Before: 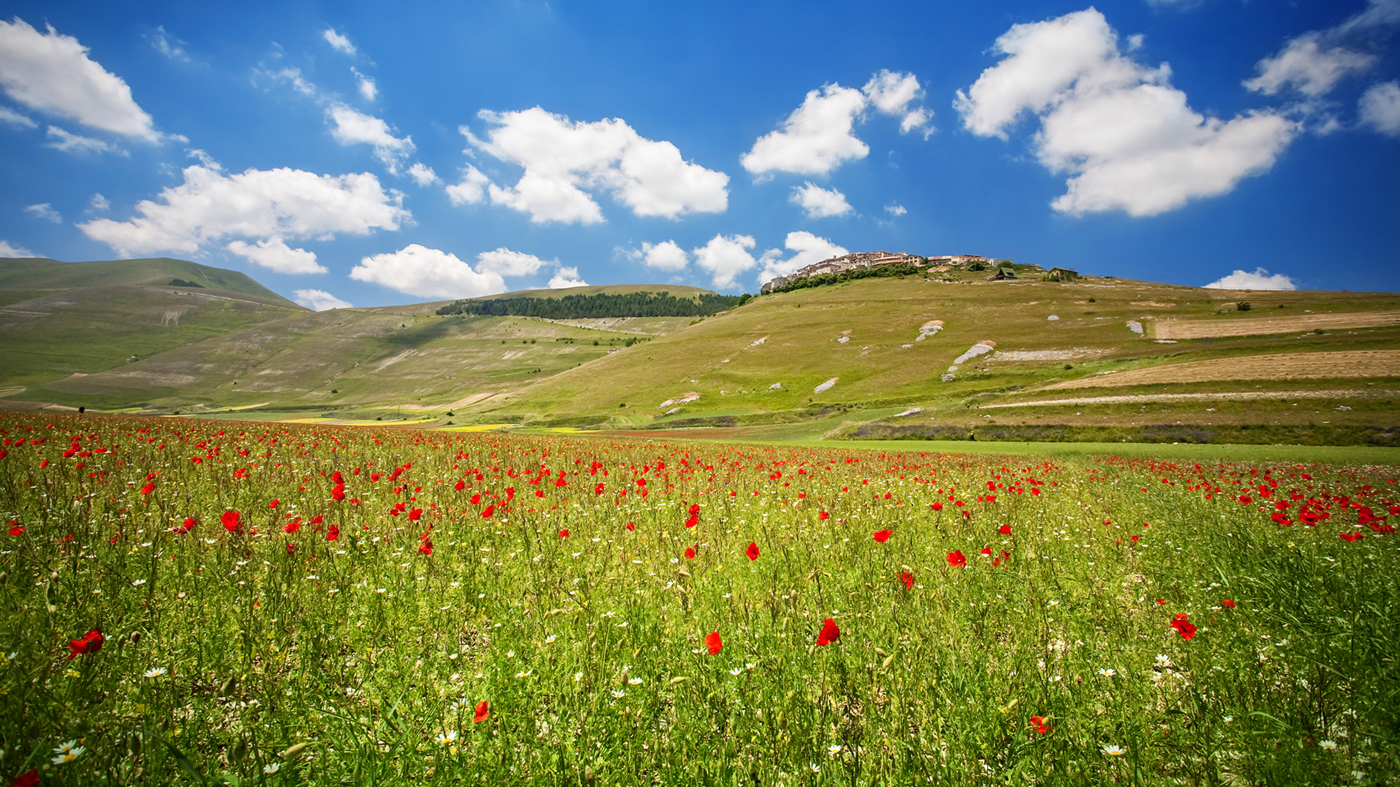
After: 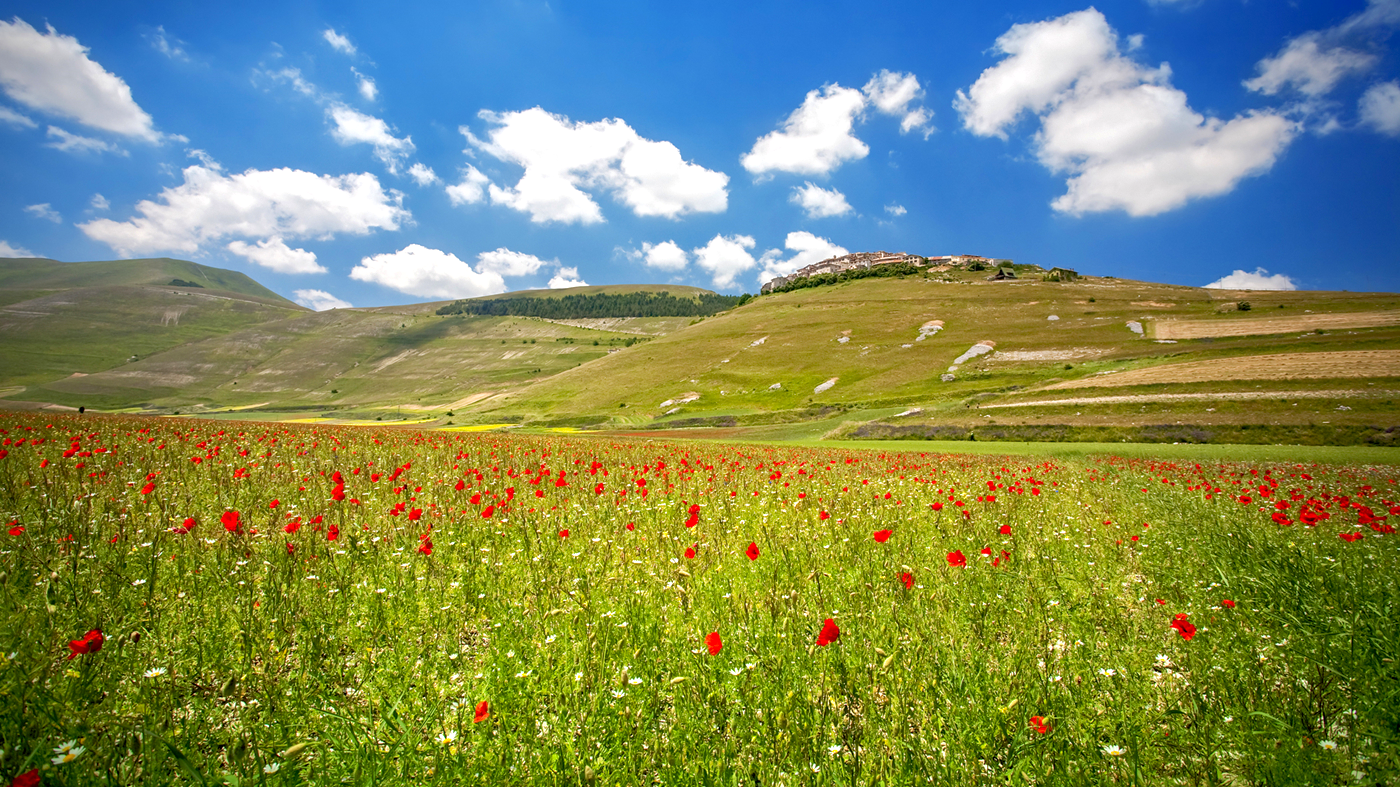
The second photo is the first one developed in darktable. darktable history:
exposure: black level correction 0.005, exposure 0.286 EV, compensate highlight preservation false
shadows and highlights: on, module defaults
